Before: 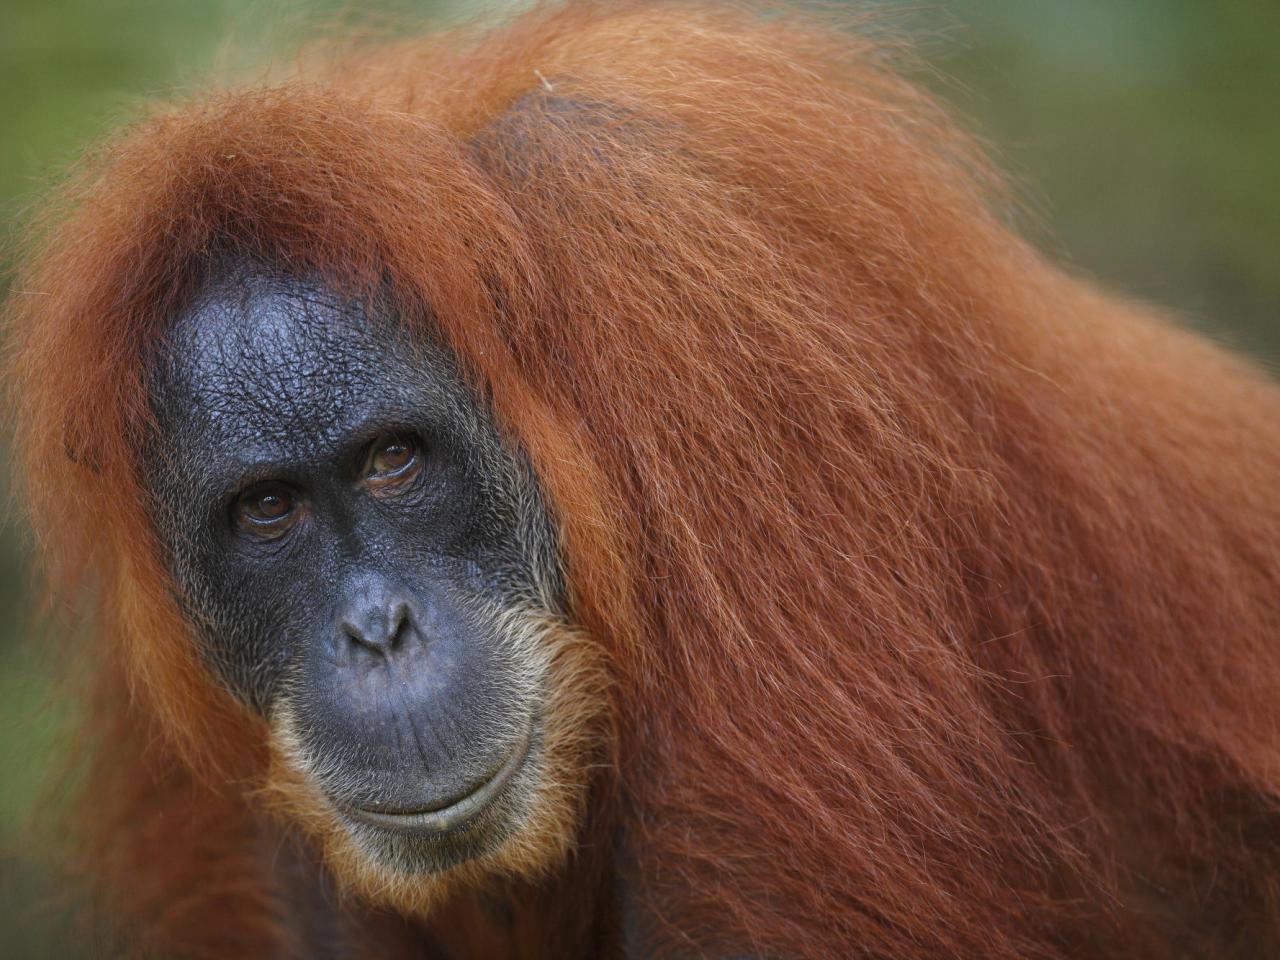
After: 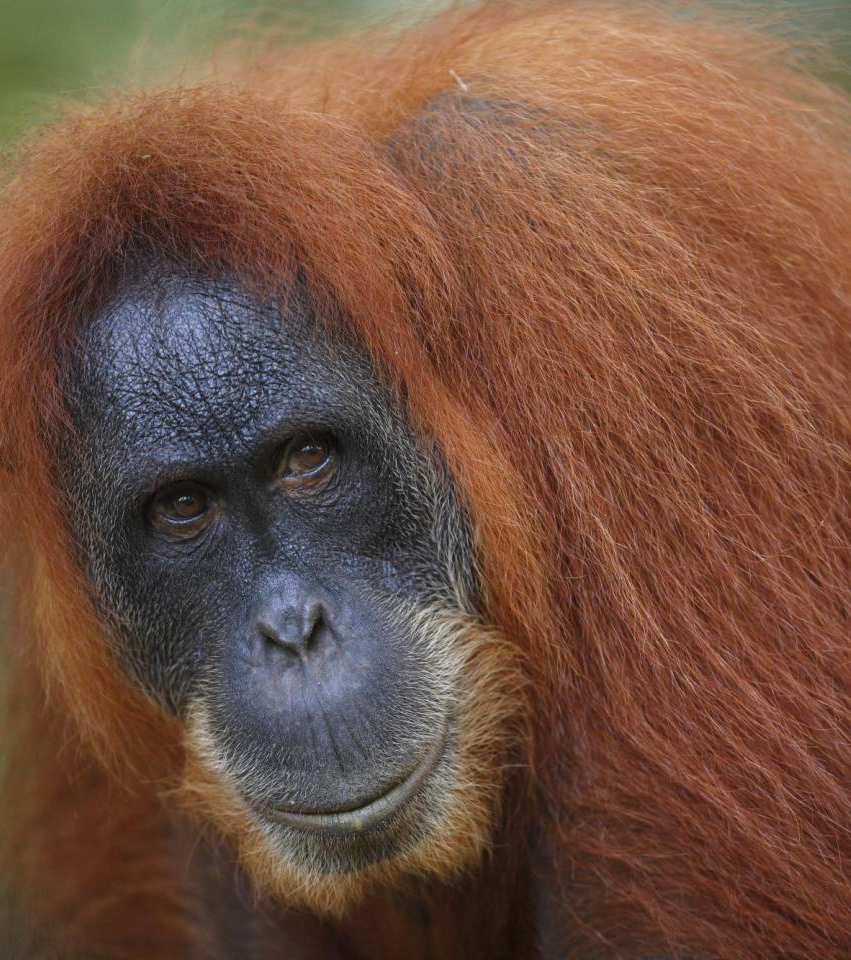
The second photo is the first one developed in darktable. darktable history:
crop and rotate: left 6.646%, right 26.844%
